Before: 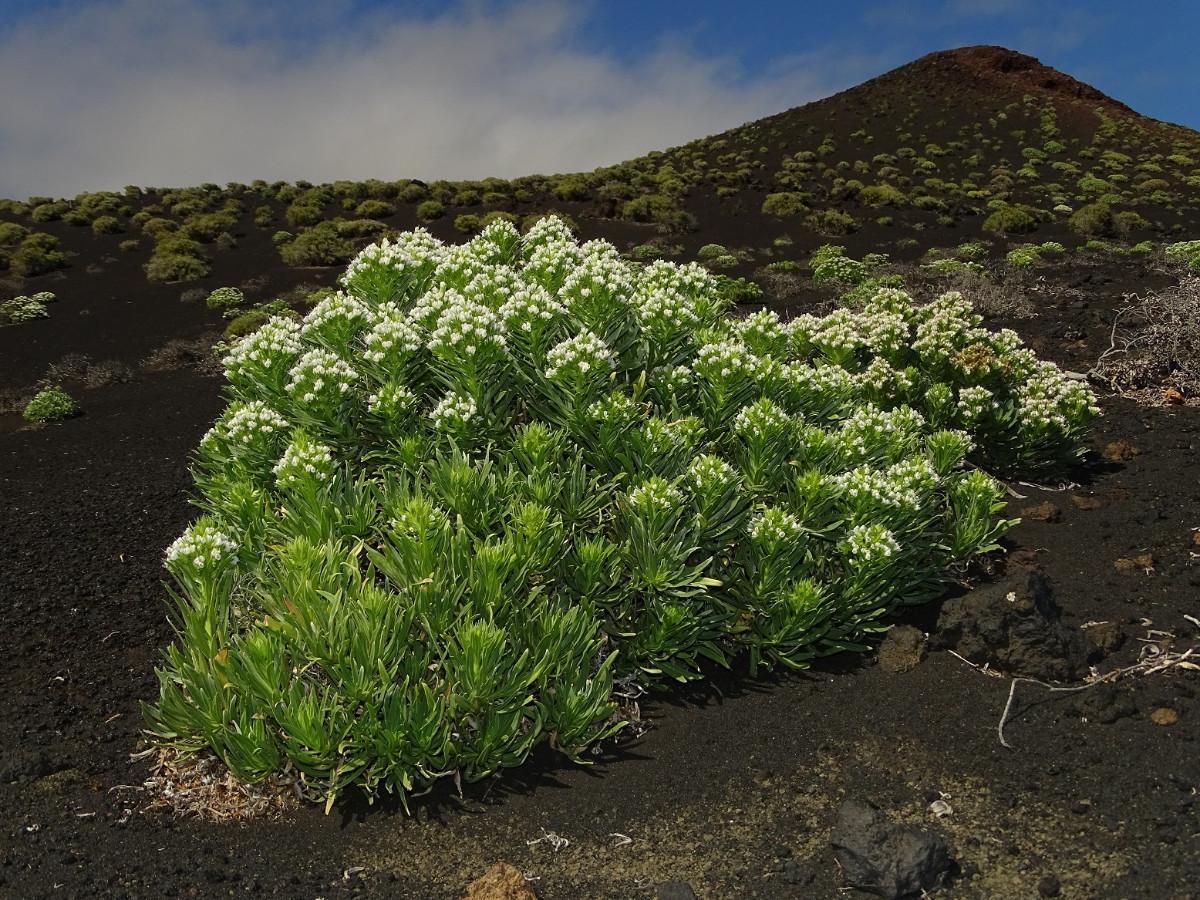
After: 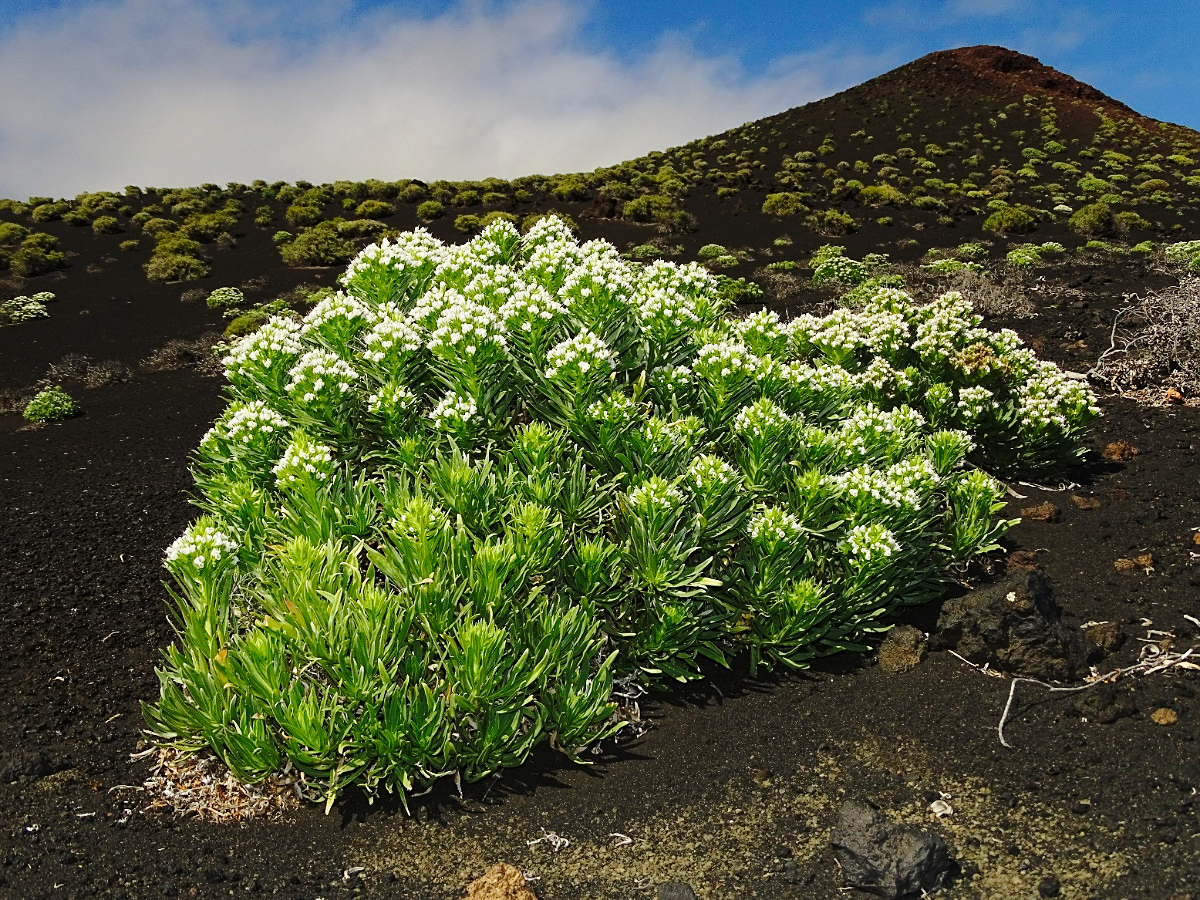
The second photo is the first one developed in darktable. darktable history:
sharpen: amount 0.2
base curve: curves: ch0 [(0, 0) (0.028, 0.03) (0.121, 0.232) (0.46, 0.748) (0.859, 0.968) (1, 1)], preserve colors none
